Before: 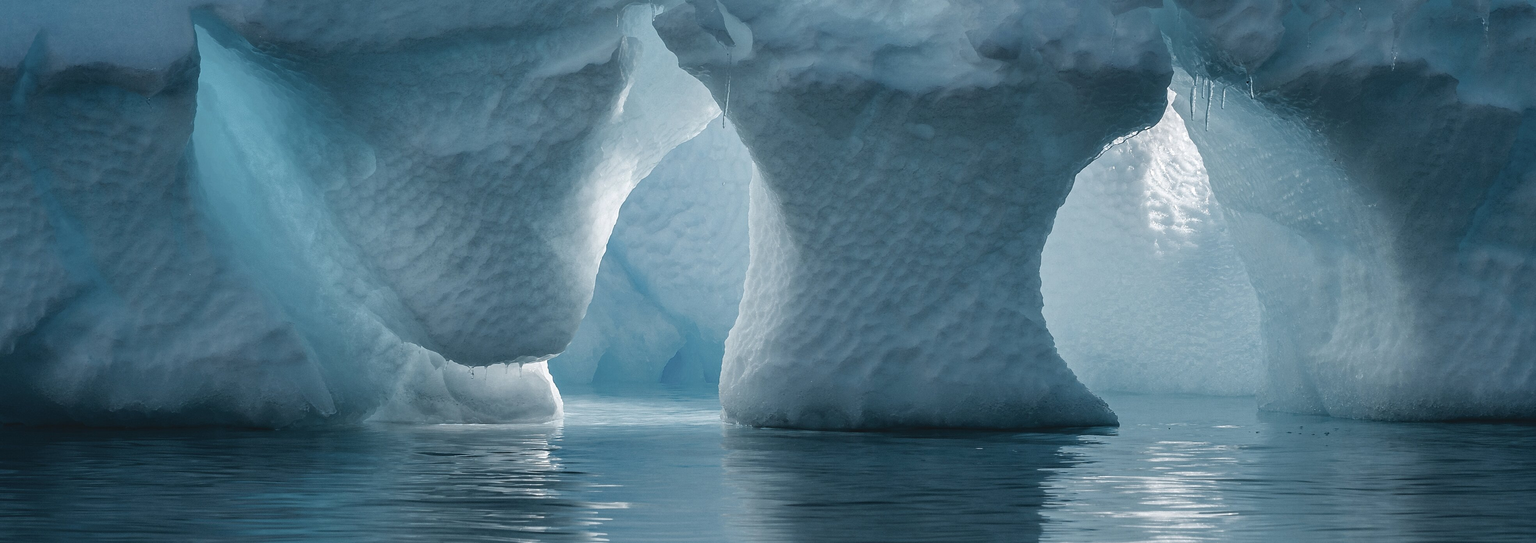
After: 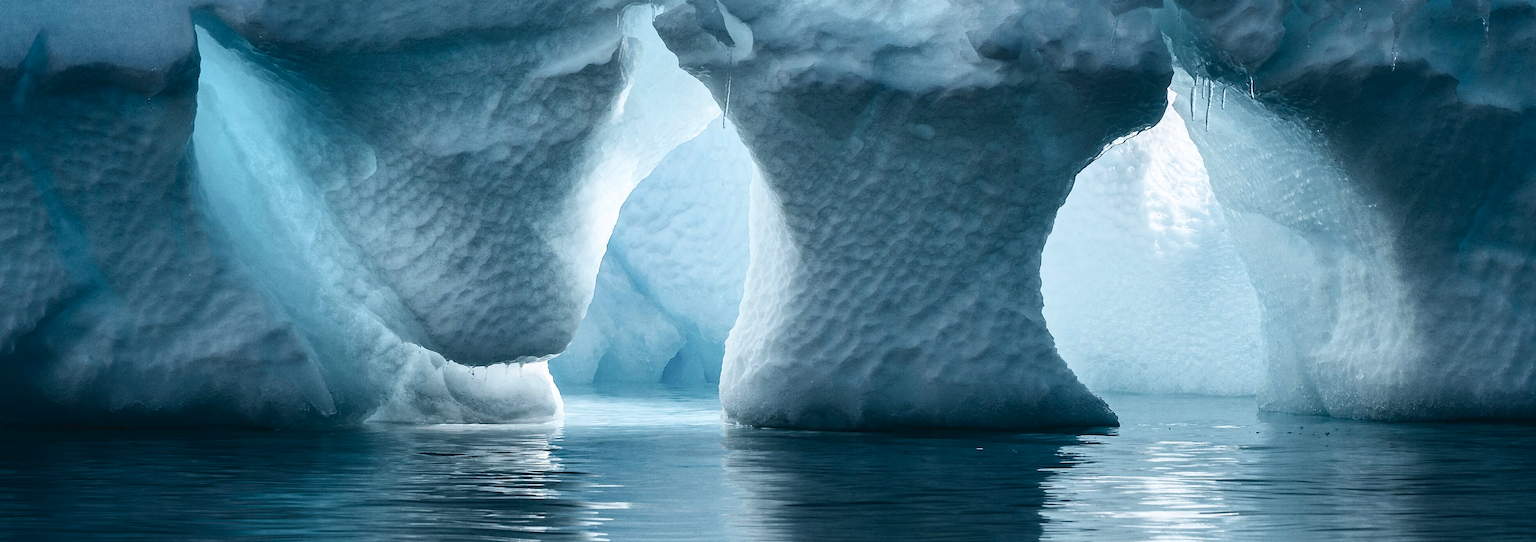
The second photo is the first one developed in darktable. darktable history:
tone equalizer: -8 EV -0.55 EV
contrast brightness saturation: contrast 0.4, brightness 0.1, saturation 0.21
base curve: preserve colors none
